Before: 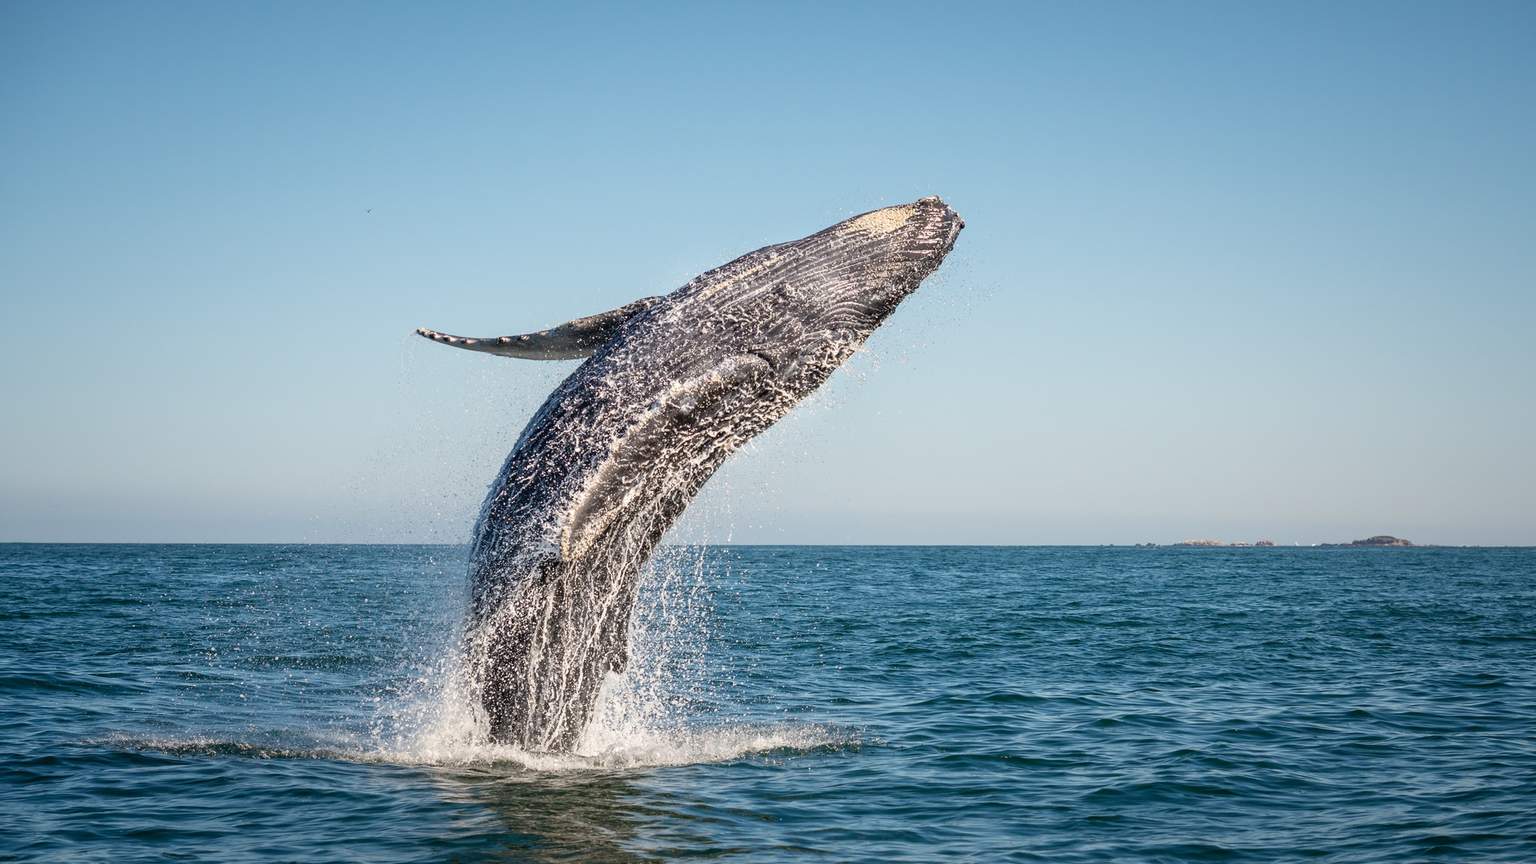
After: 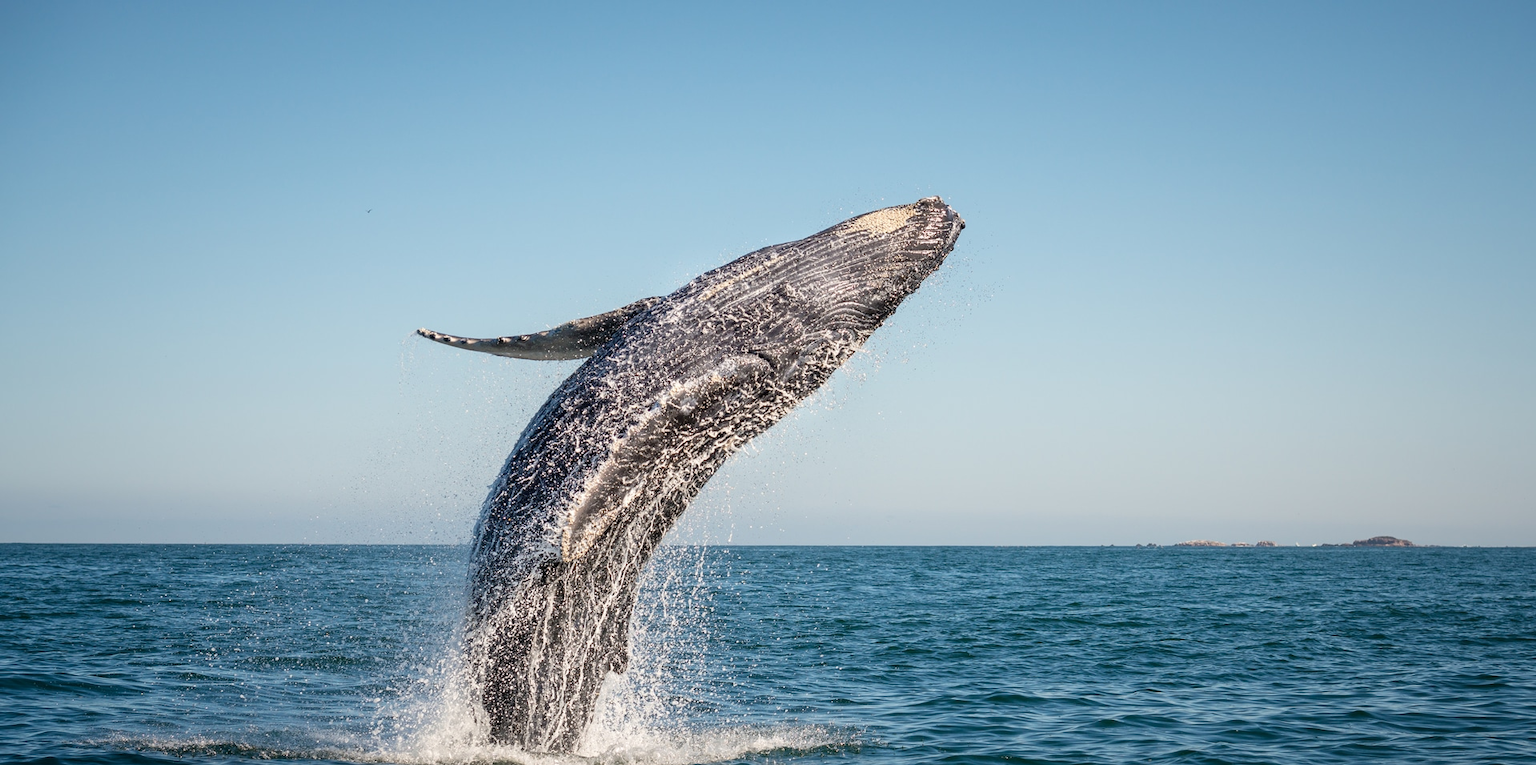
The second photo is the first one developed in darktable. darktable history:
crop and rotate: top 0%, bottom 11.423%
